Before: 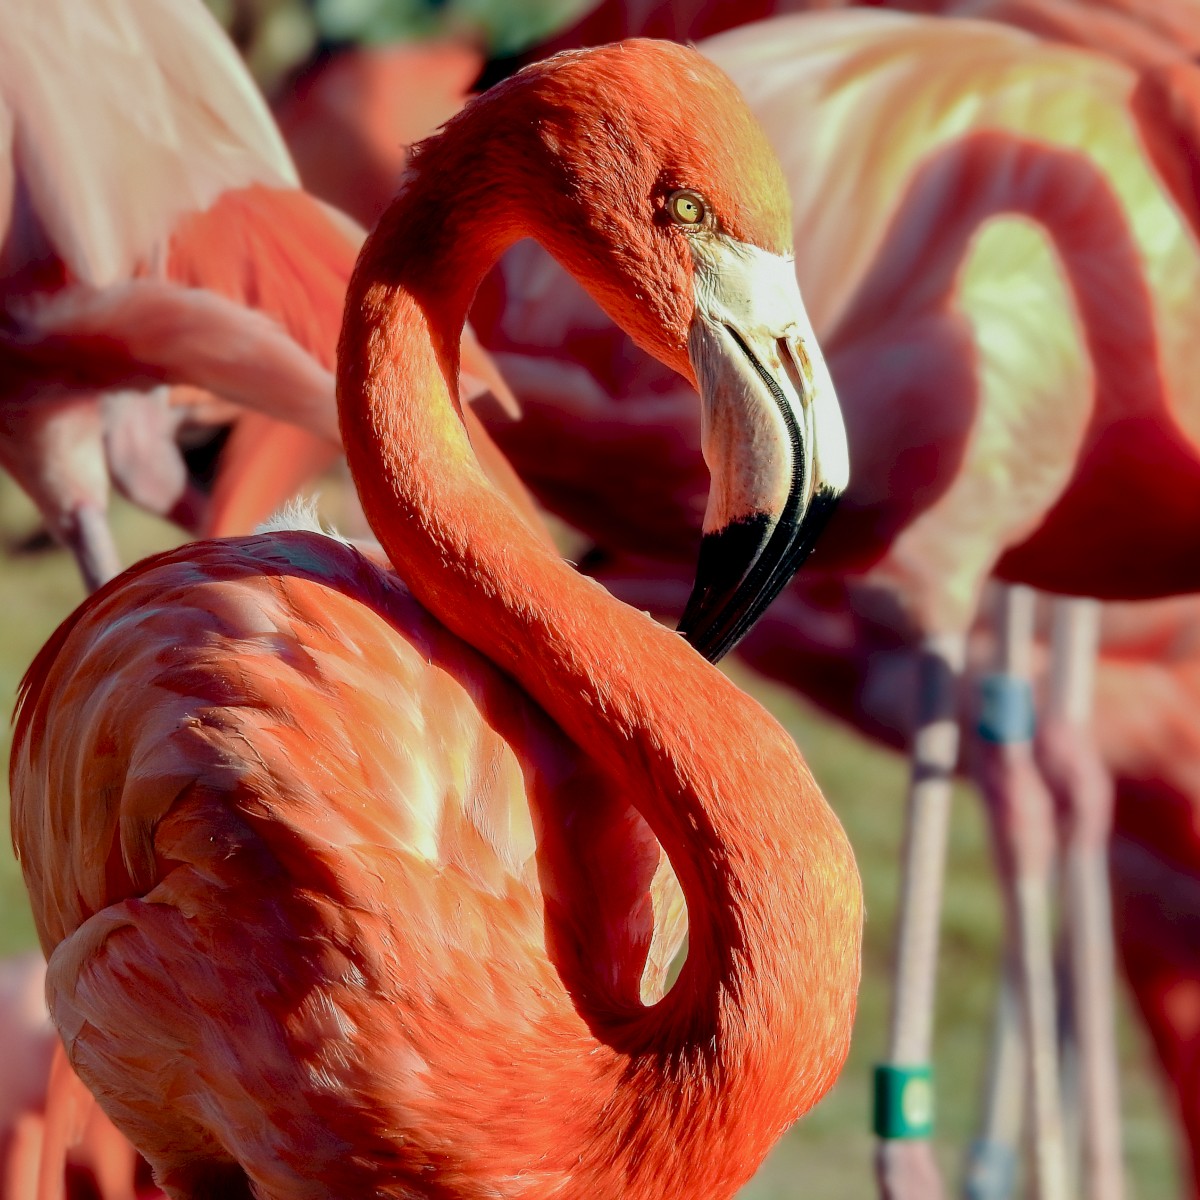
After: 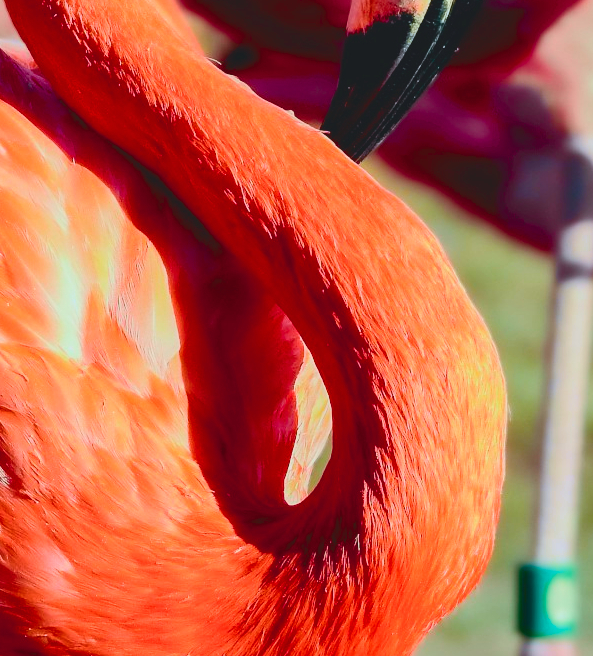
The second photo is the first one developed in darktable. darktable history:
white balance: red 0.974, blue 1.044
color balance rgb: perceptual saturation grading › global saturation 20%, global vibrance 20%
tone curve: curves: ch0 [(0, 0.11) (0.181, 0.223) (0.405, 0.46) (0.456, 0.528) (0.634, 0.728) (0.877, 0.89) (0.984, 0.935)]; ch1 [(0, 0.052) (0.443, 0.43) (0.492, 0.485) (0.566, 0.579) (0.595, 0.625) (0.608, 0.654) (0.65, 0.708) (1, 0.961)]; ch2 [(0, 0) (0.33, 0.301) (0.421, 0.443) (0.447, 0.489) (0.495, 0.492) (0.537, 0.57) (0.586, 0.591) (0.663, 0.686) (1, 1)], color space Lab, independent channels, preserve colors none
crop: left 29.672%, top 41.786%, right 20.851%, bottom 3.487%
color correction: highlights a* -0.772, highlights b* -8.92
